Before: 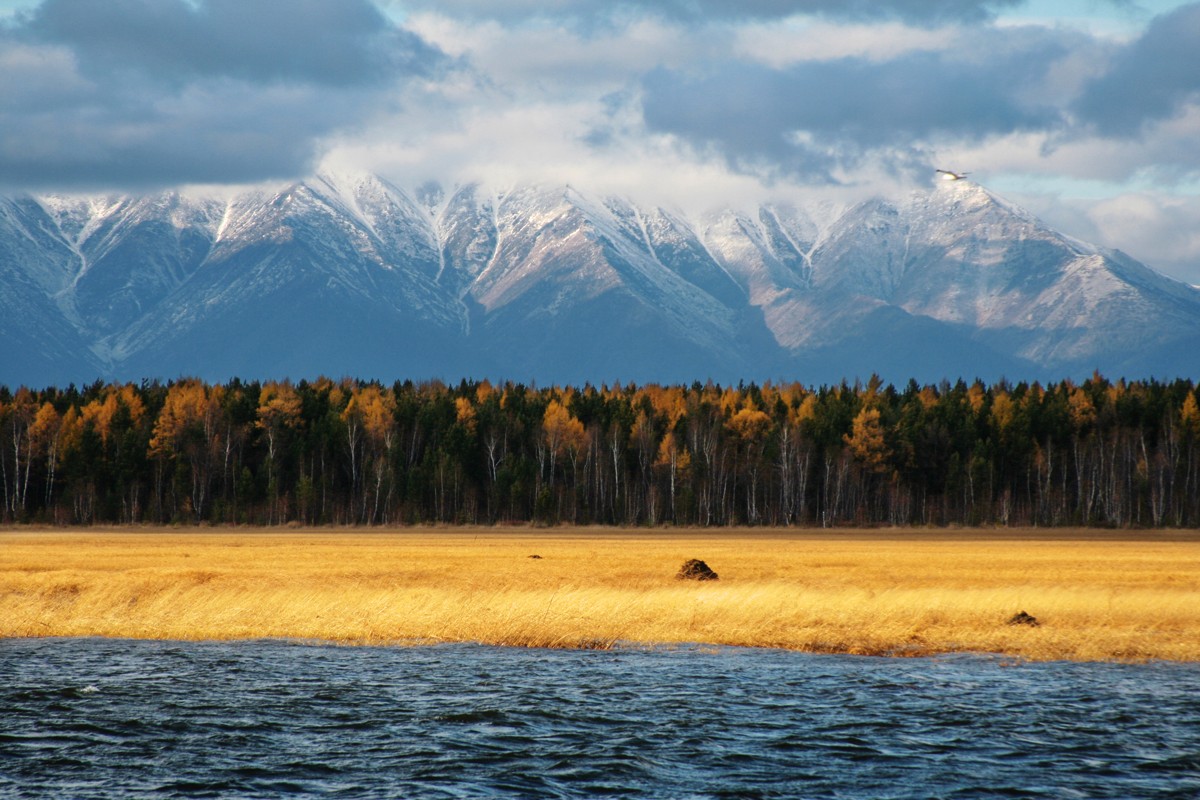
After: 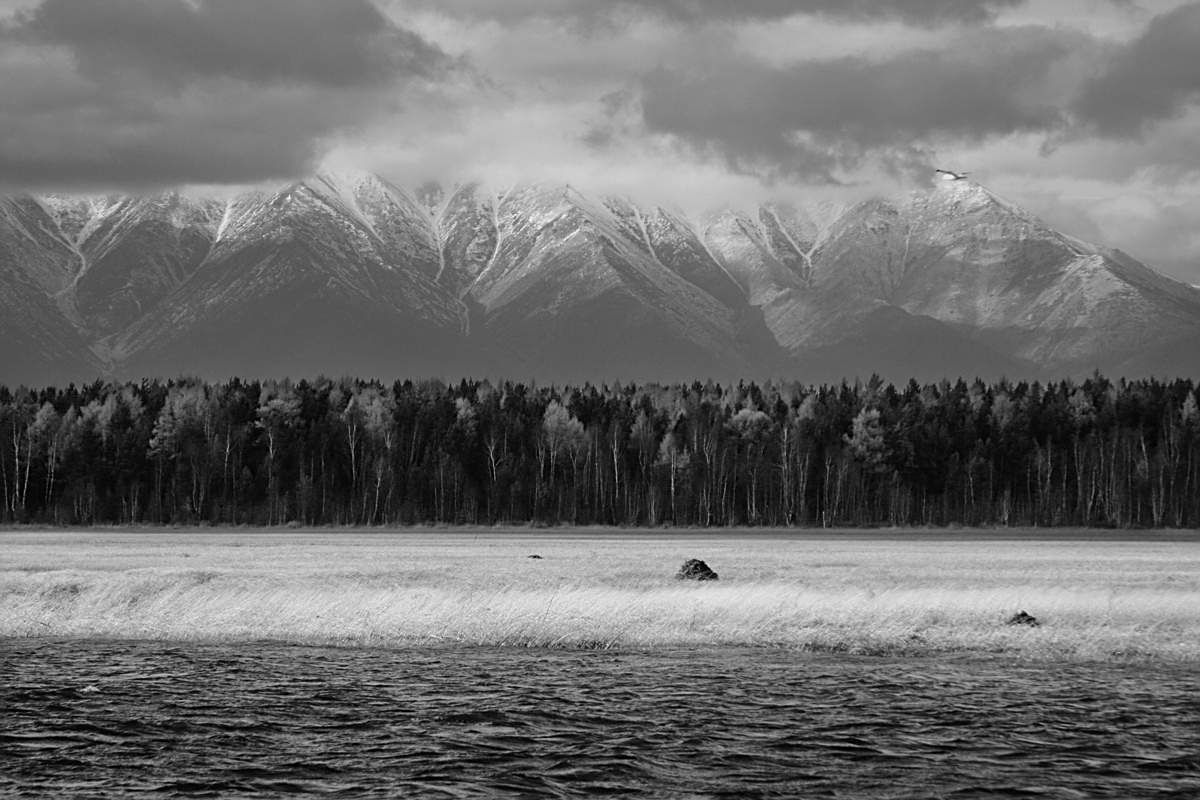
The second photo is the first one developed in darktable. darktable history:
sharpen: on, module defaults
monochrome: a 26.22, b 42.67, size 0.8
